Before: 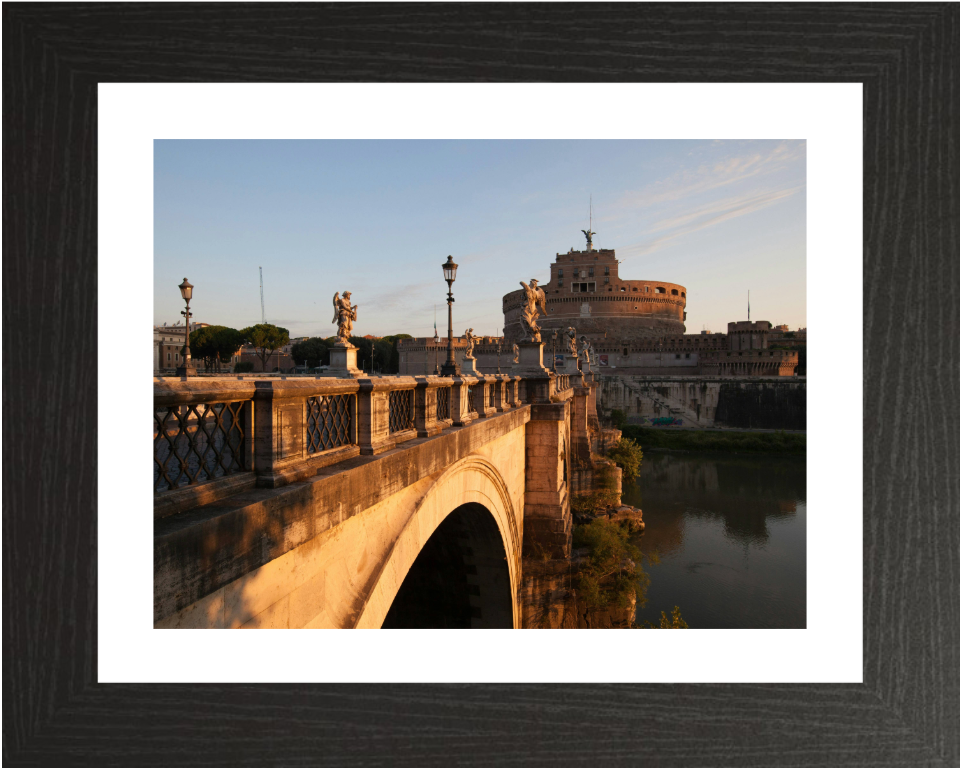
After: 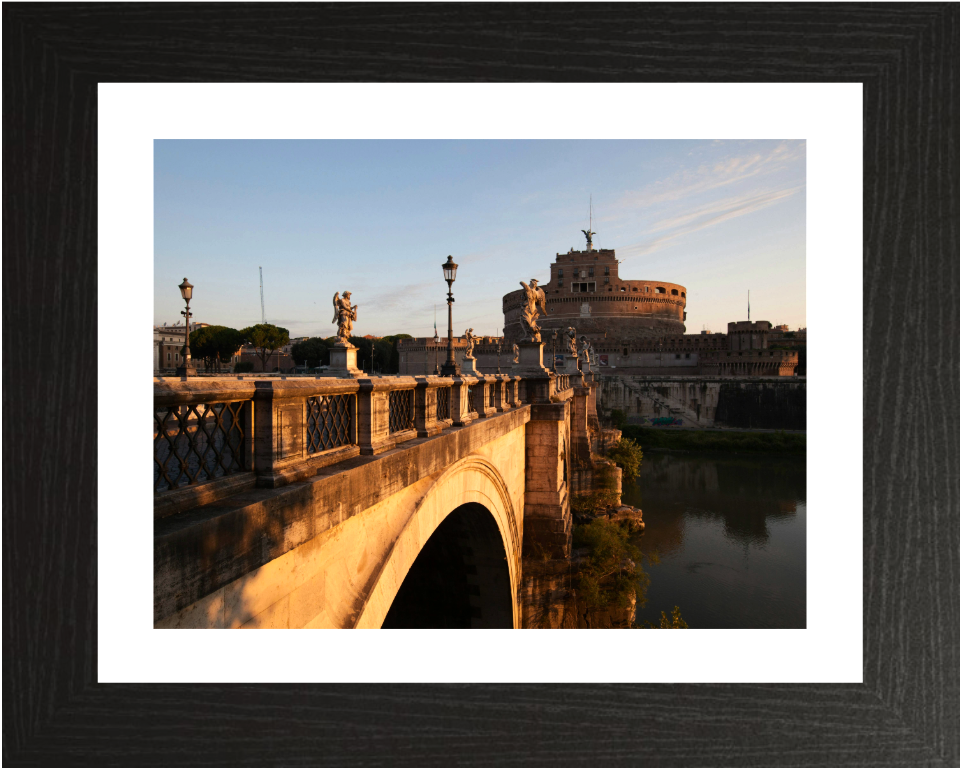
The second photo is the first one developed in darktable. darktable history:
shadows and highlights: shadows -20, white point adjustment -2, highlights -35
tone equalizer: -8 EV -0.417 EV, -7 EV -0.389 EV, -6 EV -0.333 EV, -5 EV -0.222 EV, -3 EV 0.222 EV, -2 EV 0.333 EV, -1 EV 0.389 EV, +0 EV 0.417 EV, edges refinement/feathering 500, mask exposure compensation -1.57 EV, preserve details no
